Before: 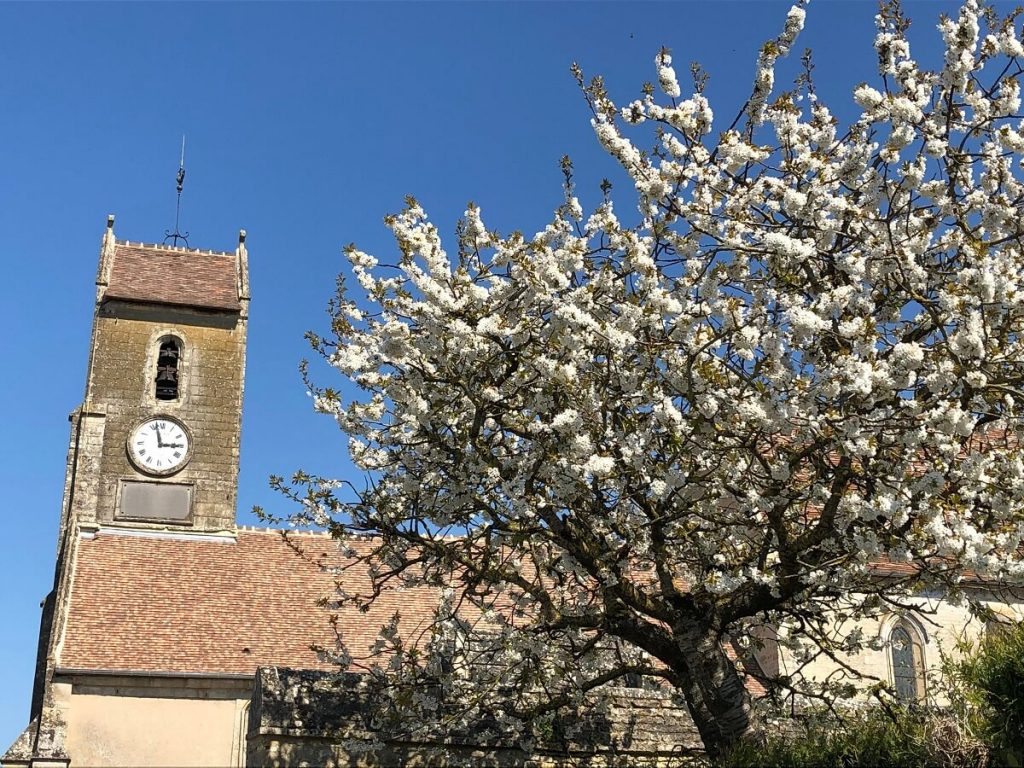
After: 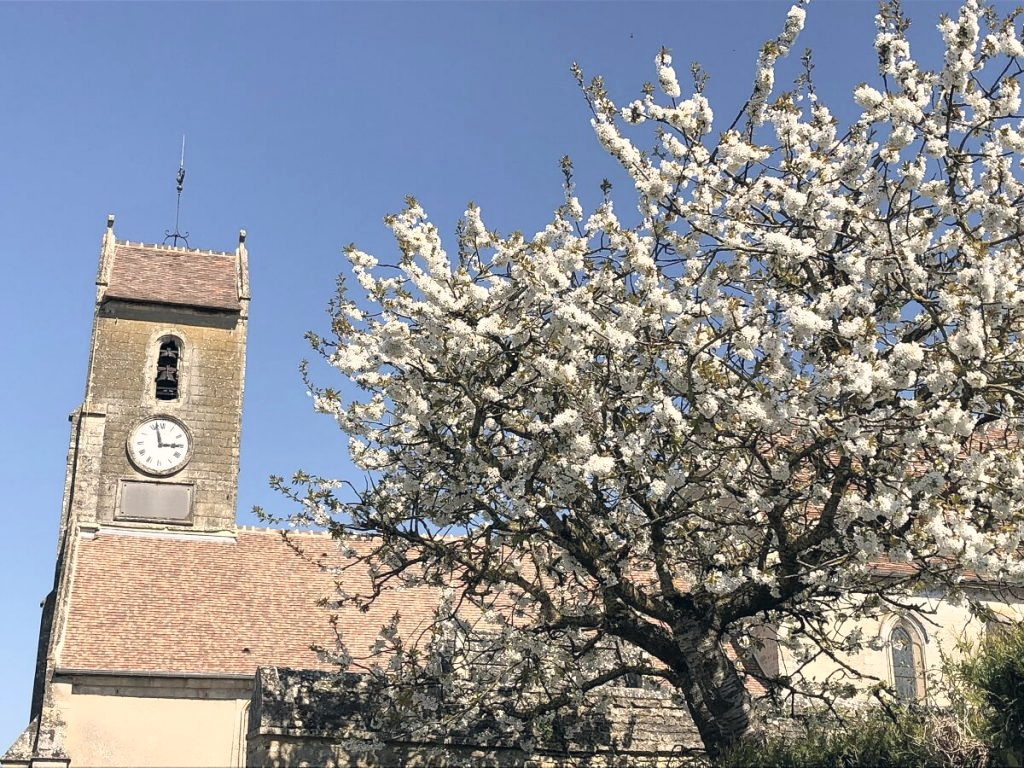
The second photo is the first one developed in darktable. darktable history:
contrast brightness saturation: contrast 0.143, brightness 0.206
color correction: highlights a* 2.87, highlights b* 5.02, shadows a* -2.38, shadows b* -4.83, saturation 0.77
